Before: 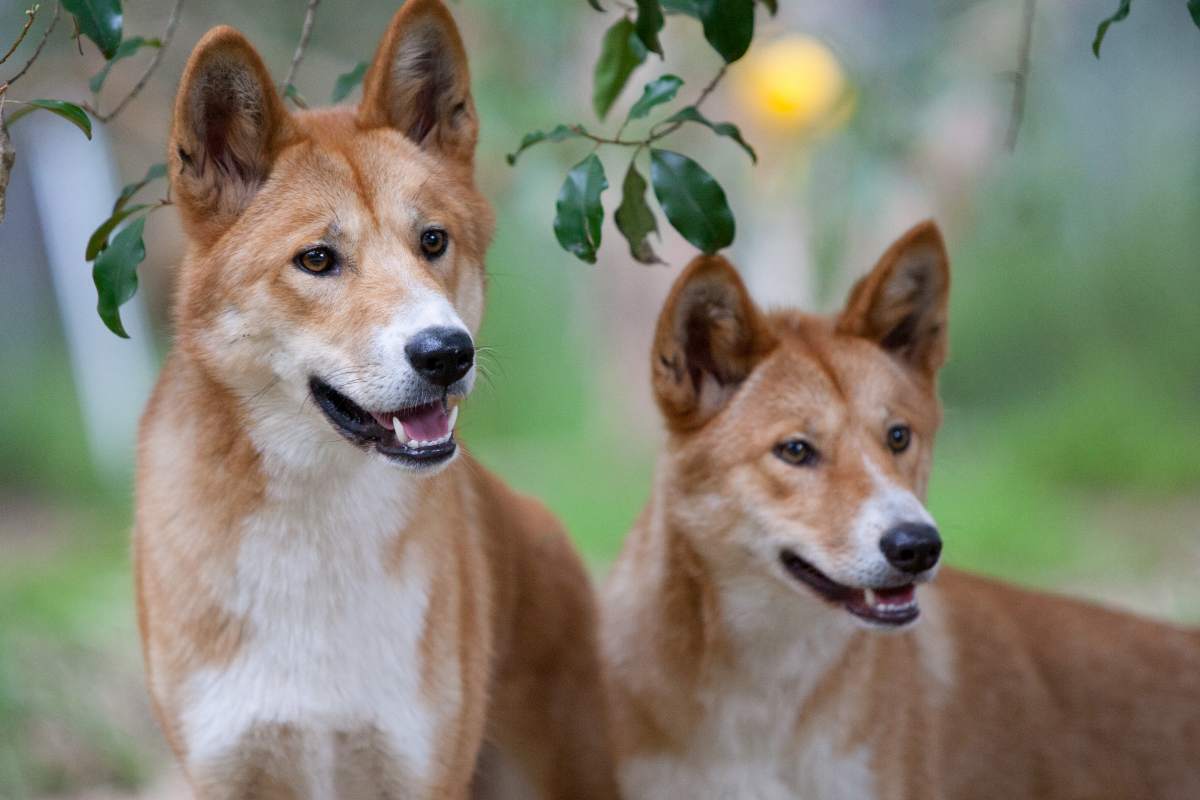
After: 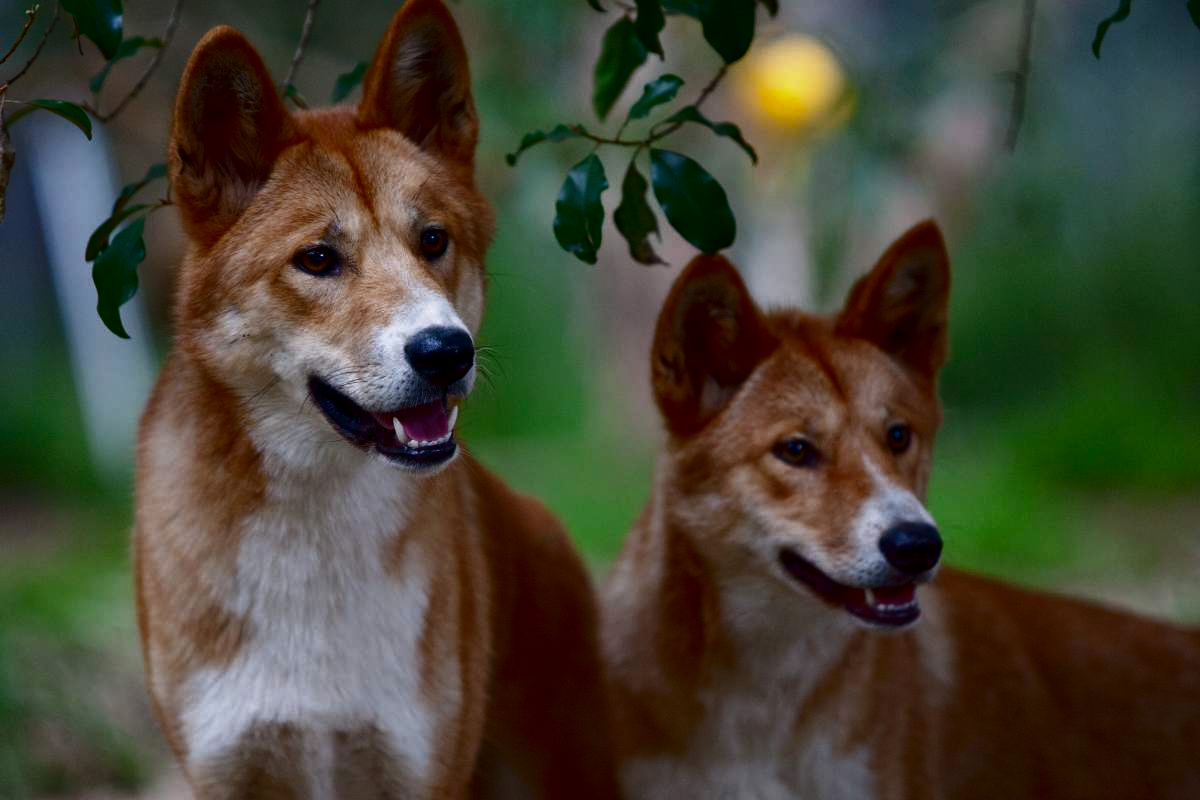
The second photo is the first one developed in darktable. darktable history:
contrast brightness saturation: contrast 0.092, brightness -0.605, saturation 0.173
base curve: curves: ch0 [(0, 0) (0.989, 0.992)], preserve colors none
